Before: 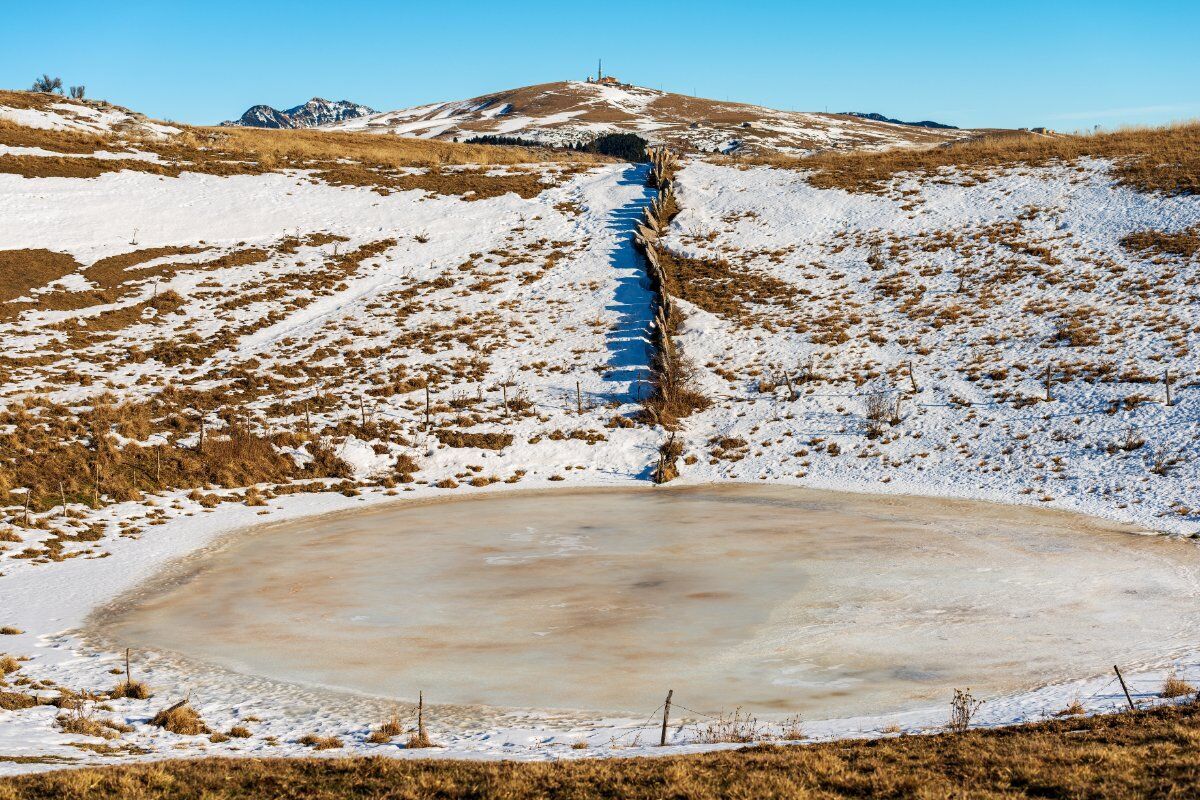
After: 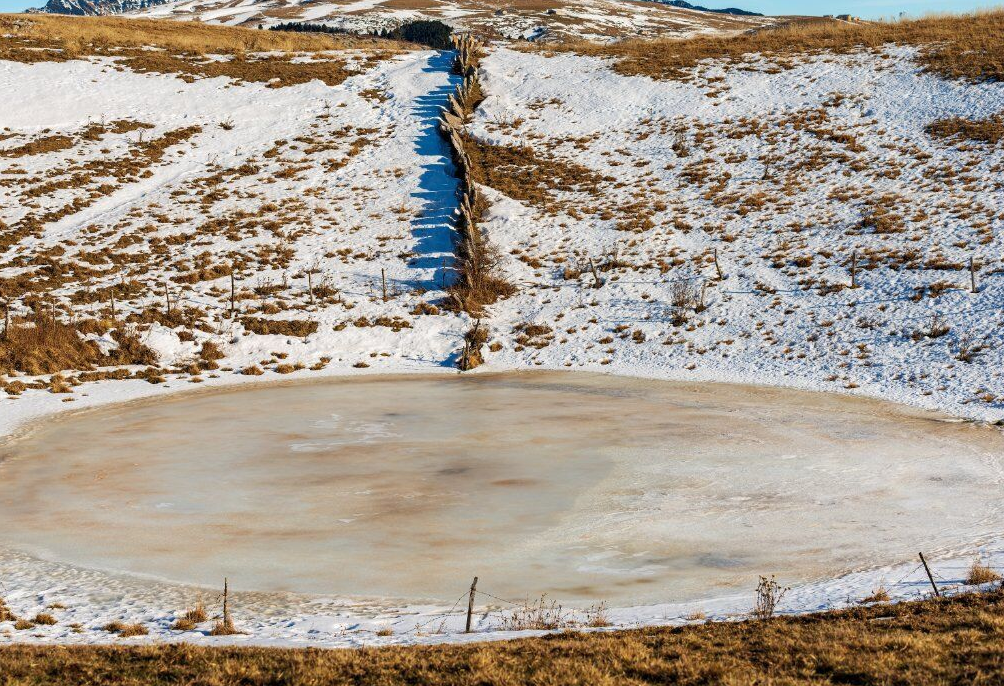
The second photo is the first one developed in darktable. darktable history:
shadows and highlights: radius 126.38, shadows 21.1, highlights -21.23, highlights color adjustment 31.96%, low approximation 0.01
crop: left 16.262%, top 14.209%
